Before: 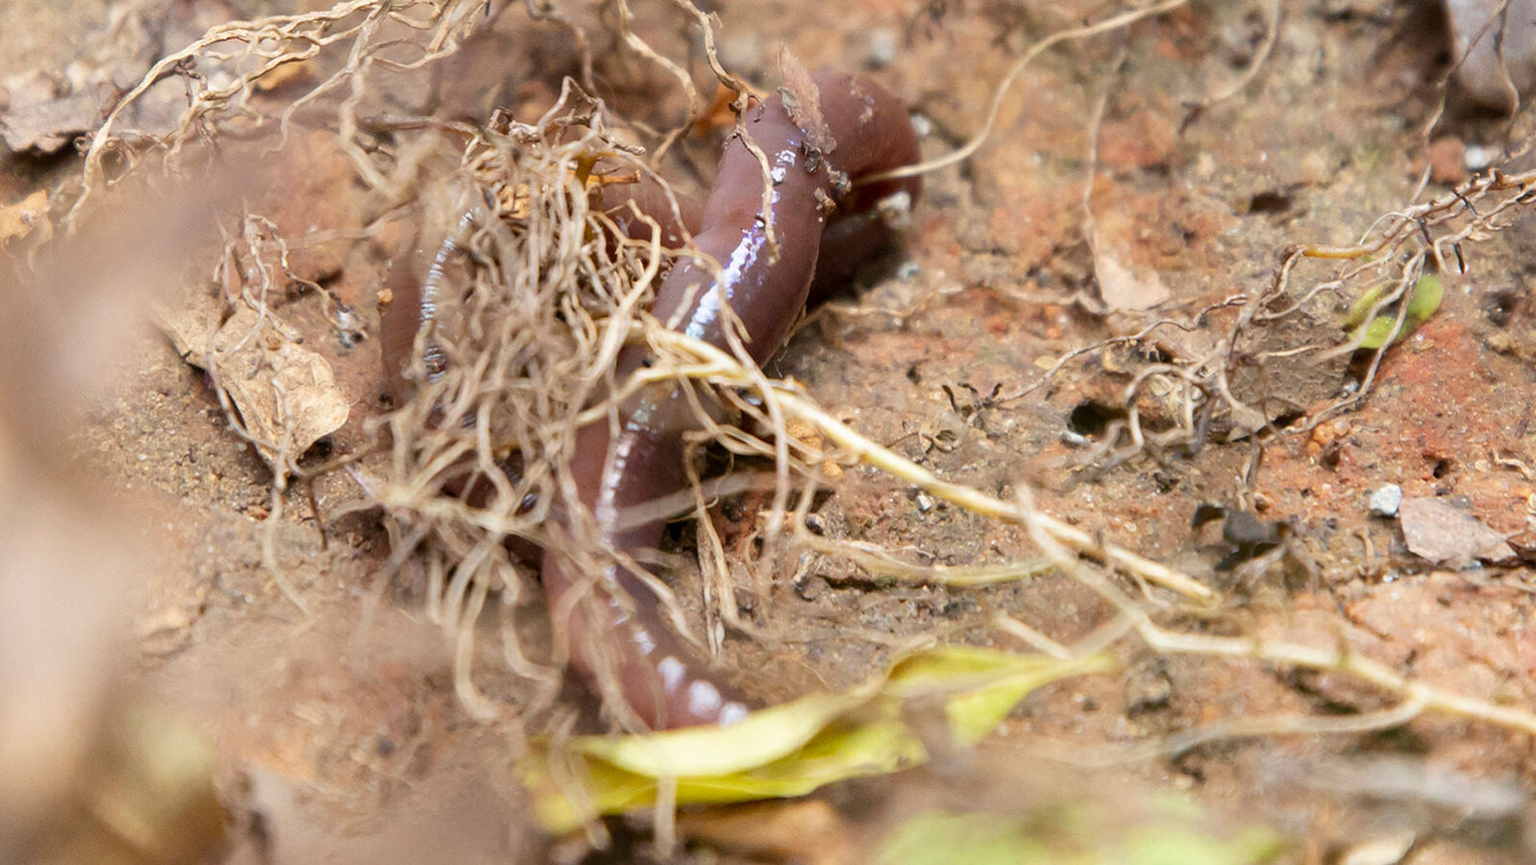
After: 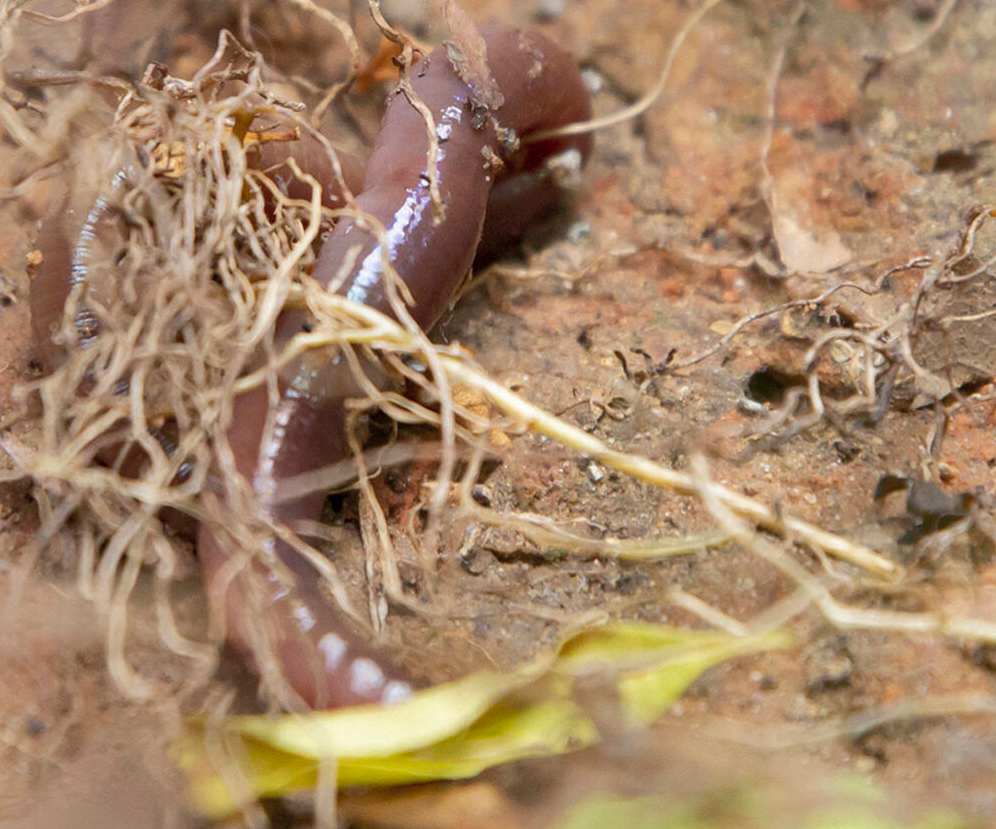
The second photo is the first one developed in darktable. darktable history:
shadows and highlights: on, module defaults
crop and rotate: left 22.918%, top 5.629%, right 14.711%, bottom 2.247%
